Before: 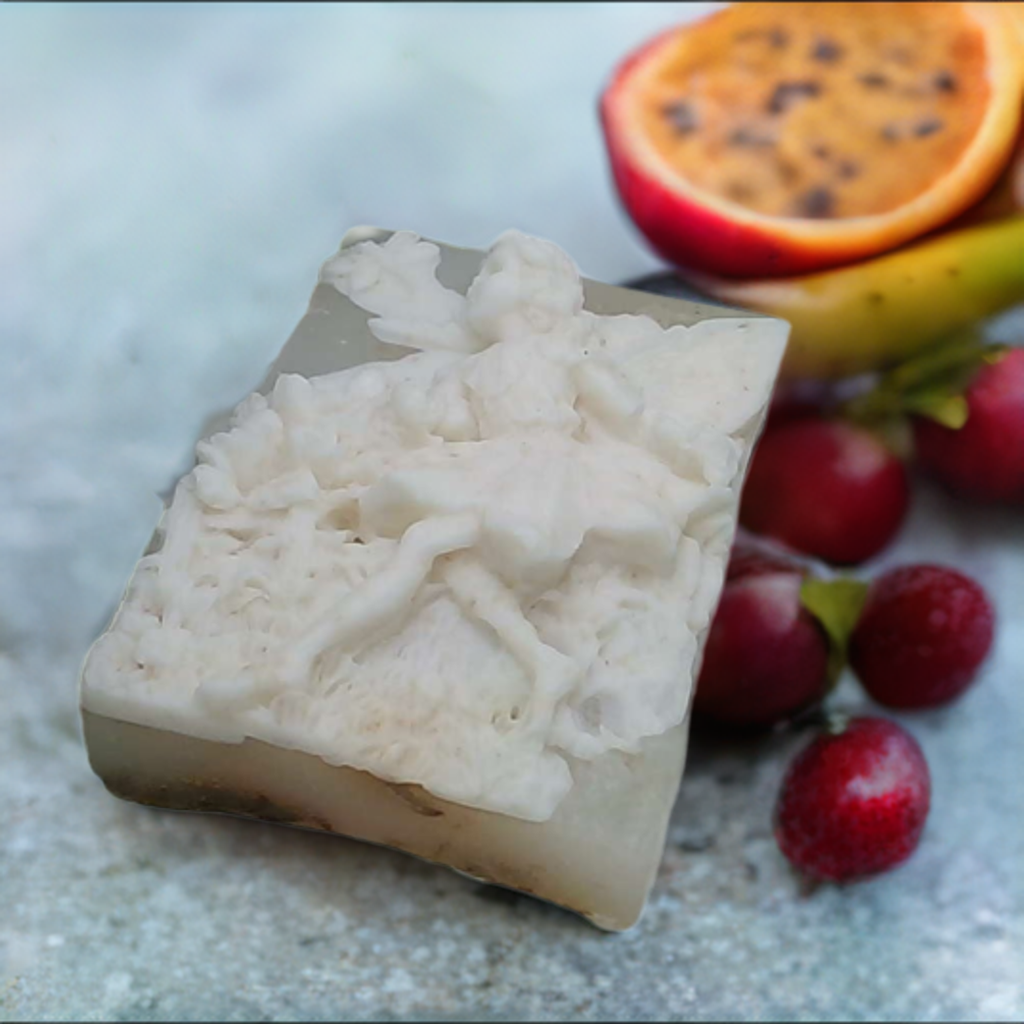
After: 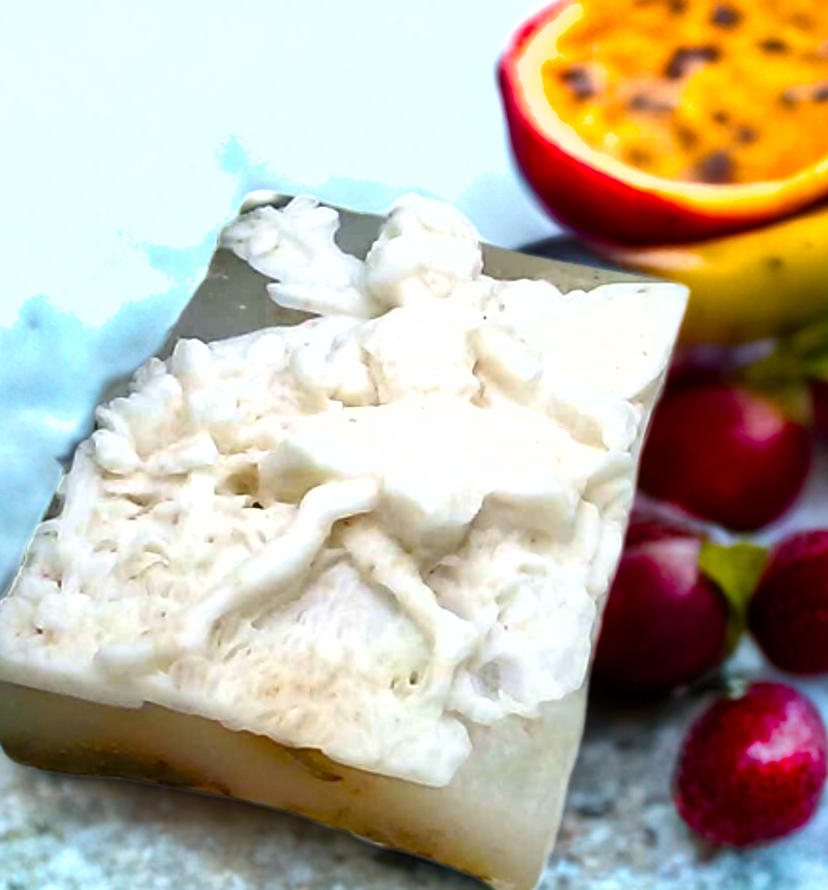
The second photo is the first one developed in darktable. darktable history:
shadows and highlights: low approximation 0.01, soften with gaussian
crop: left 9.929%, top 3.475%, right 9.188%, bottom 9.529%
exposure: black level correction 0.001, exposure 0.5 EV, compensate exposure bias true, compensate highlight preservation false
color balance rgb: linear chroma grading › global chroma 9%, perceptual saturation grading › global saturation 36%, perceptual saturation grading › shadows 35%, perceptual brilliance grading › global brilliance 15%, perceptual brilliance grading › shadows -35%, global vibrance 15%
